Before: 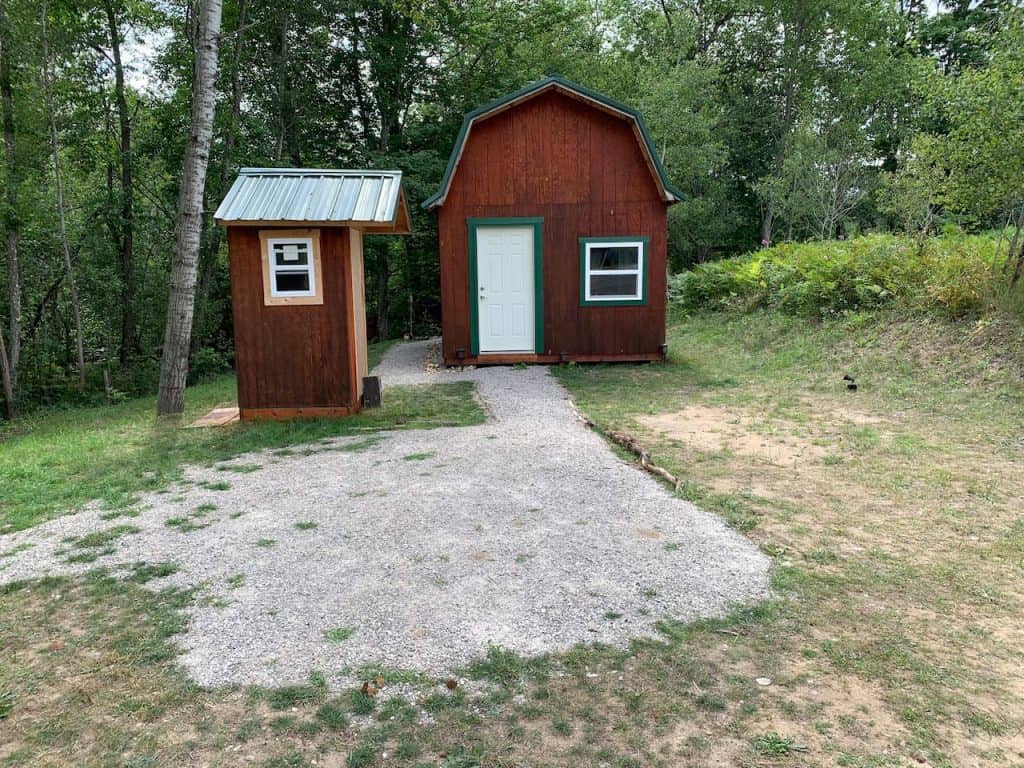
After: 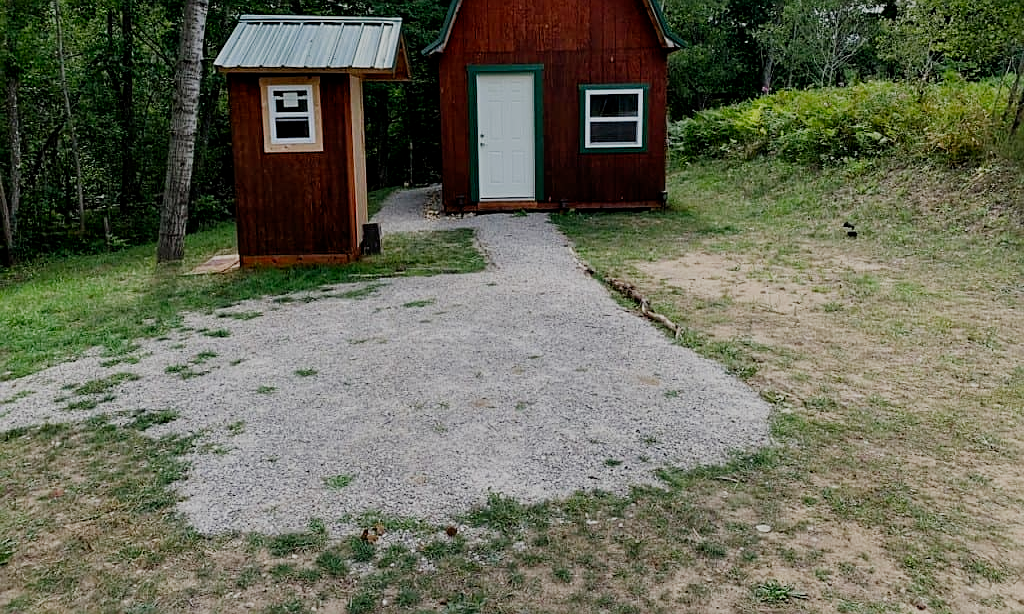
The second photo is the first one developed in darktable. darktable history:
sharpen: on, module defaults
filmic rgb: middle gray luminance 29%, black relative exposure -10.3 EV, white relative exposure 5.5 EV, threshold 6 EV, target black luminance 0%, hardness 3.95, latitude 2.04%, contrast 1.132, highlights saturation mix 5%, shadows ↔ highlights balance 15.11%, preserve chrominance no, color science v3 (2019), use custom middle-gray values true, iterations of high-quality reconstruction 0, enable highlight reconstruction true
crop and rotate: top 19.998%
